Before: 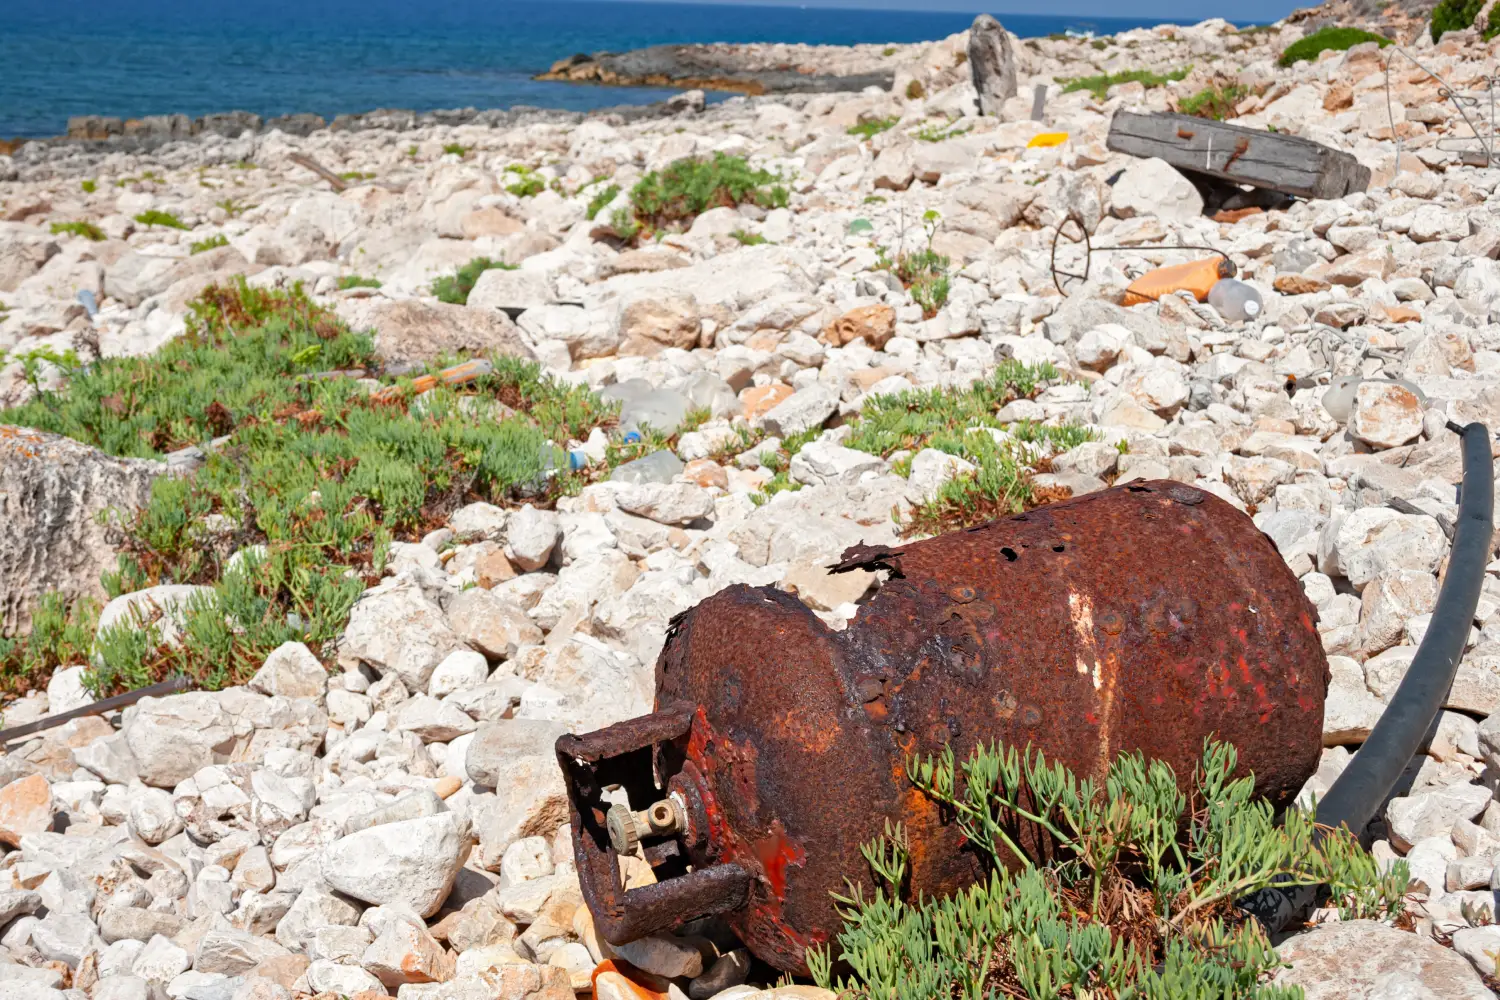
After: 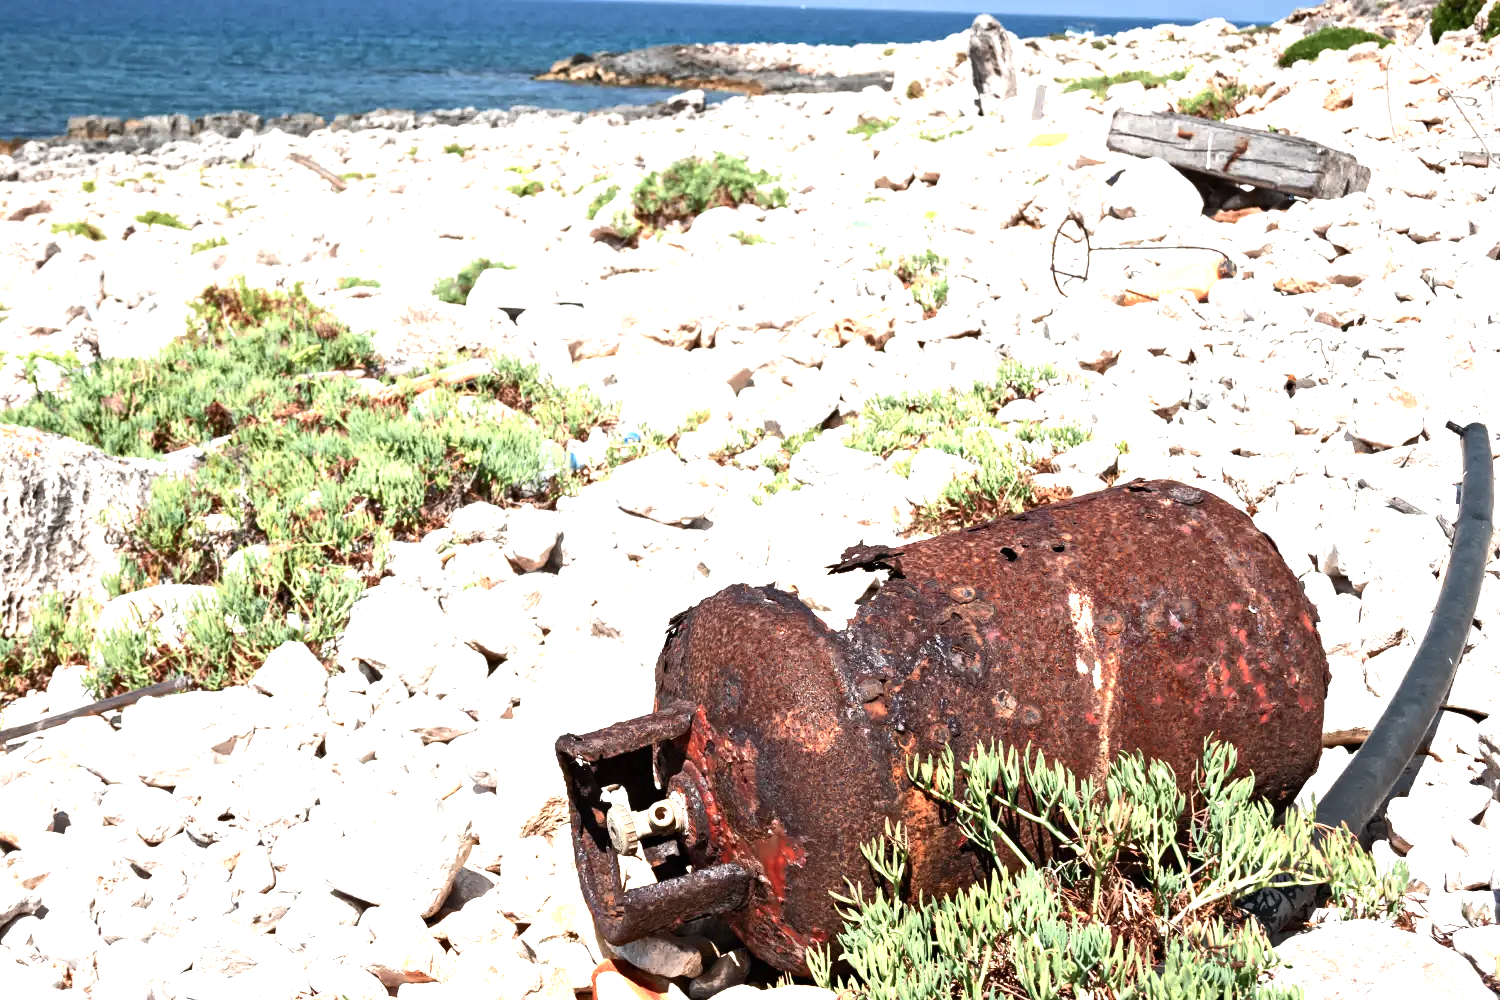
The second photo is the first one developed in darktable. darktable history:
exposure: black level correction 0, exposure 1.3 EV, compensate exposure bias true, compensate highlight preservation false
color balance rgb: perceptual saturation grading › highlights -31.88%, perceptual saturation grading › mid-tones 5.8%, perceptual saturation grading › shadows 18.12%, perceptual brilliance grading › highlights 3.62%, perceptual brilliance grading › mid-tones -18.12%, perceptual brilliance grading › shadows -41.3%
